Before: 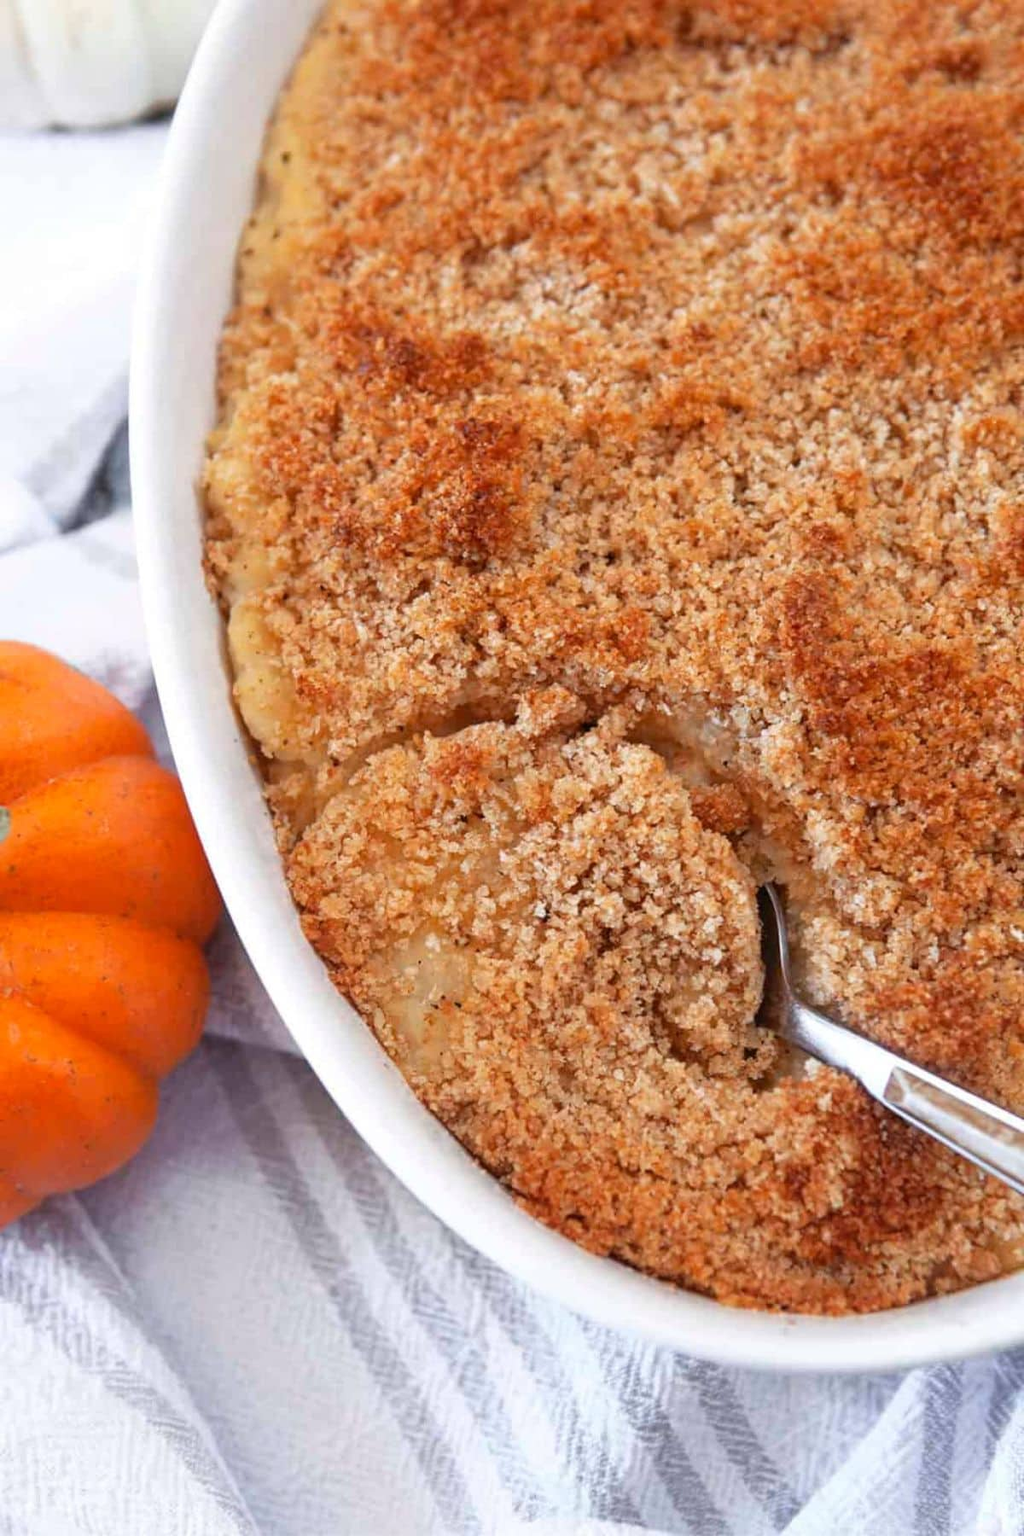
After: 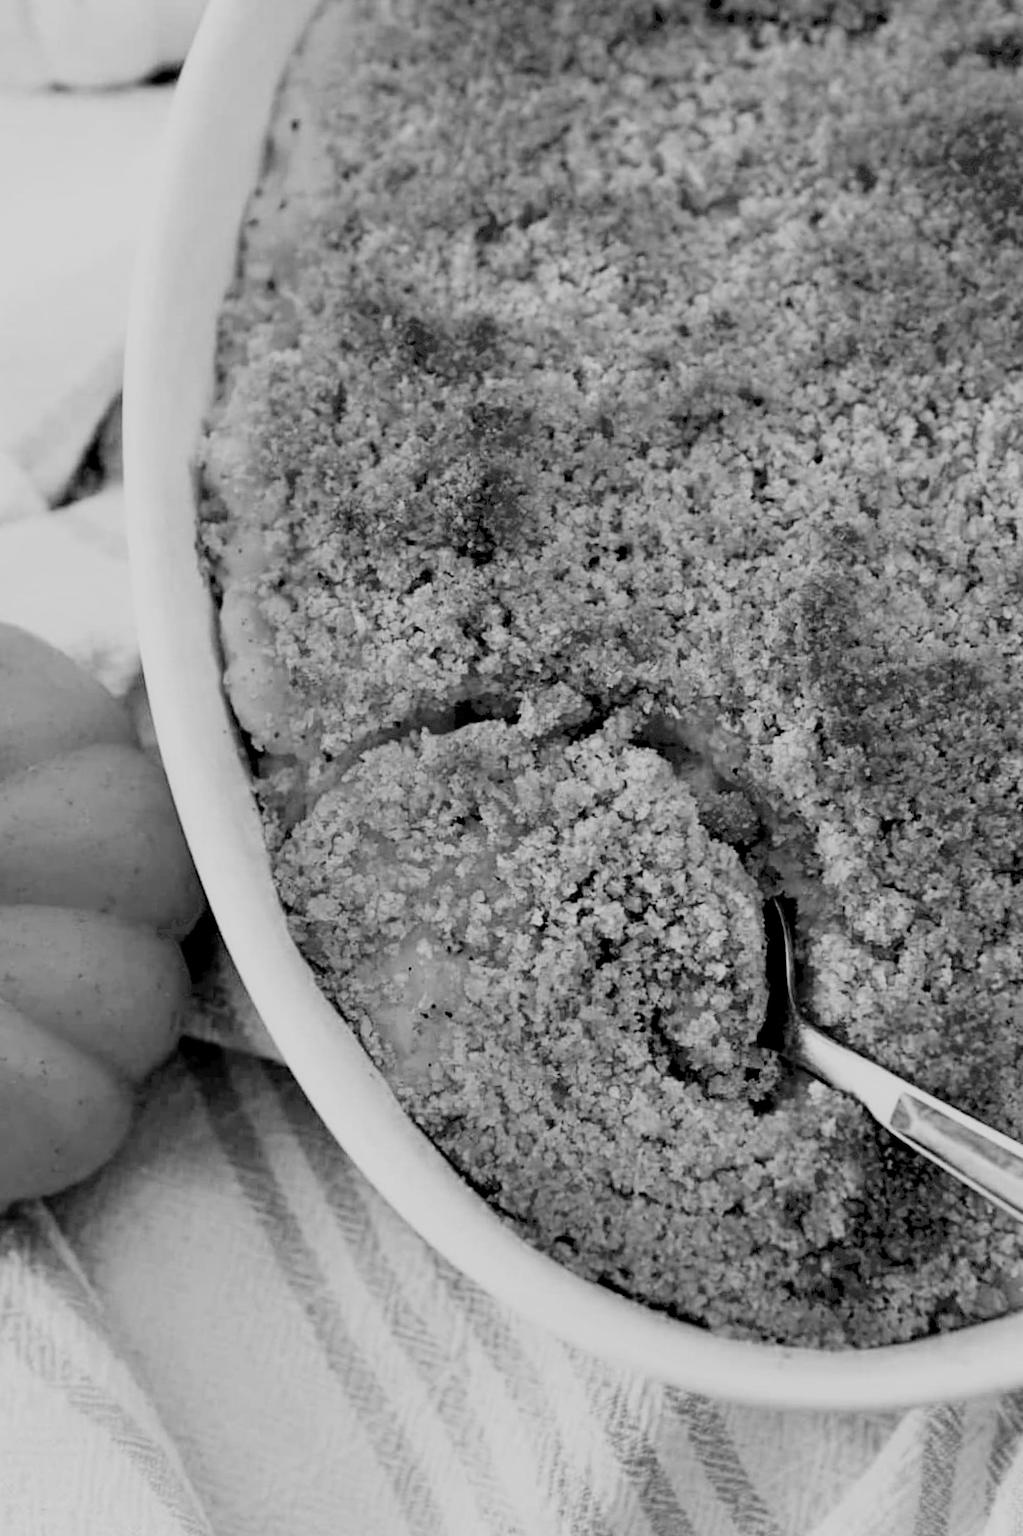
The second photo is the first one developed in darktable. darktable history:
monochrome: a -71.75, b 75.82
crop and rotate: angle -1.69°
filmic rgb: black relative exposure -7.5 EV, white relative exposure 5 EV, hardness 3.31, contrast 1.3, contrast in shadows safe
exposure: black level correction 0.056, compensate highlight preservation false
